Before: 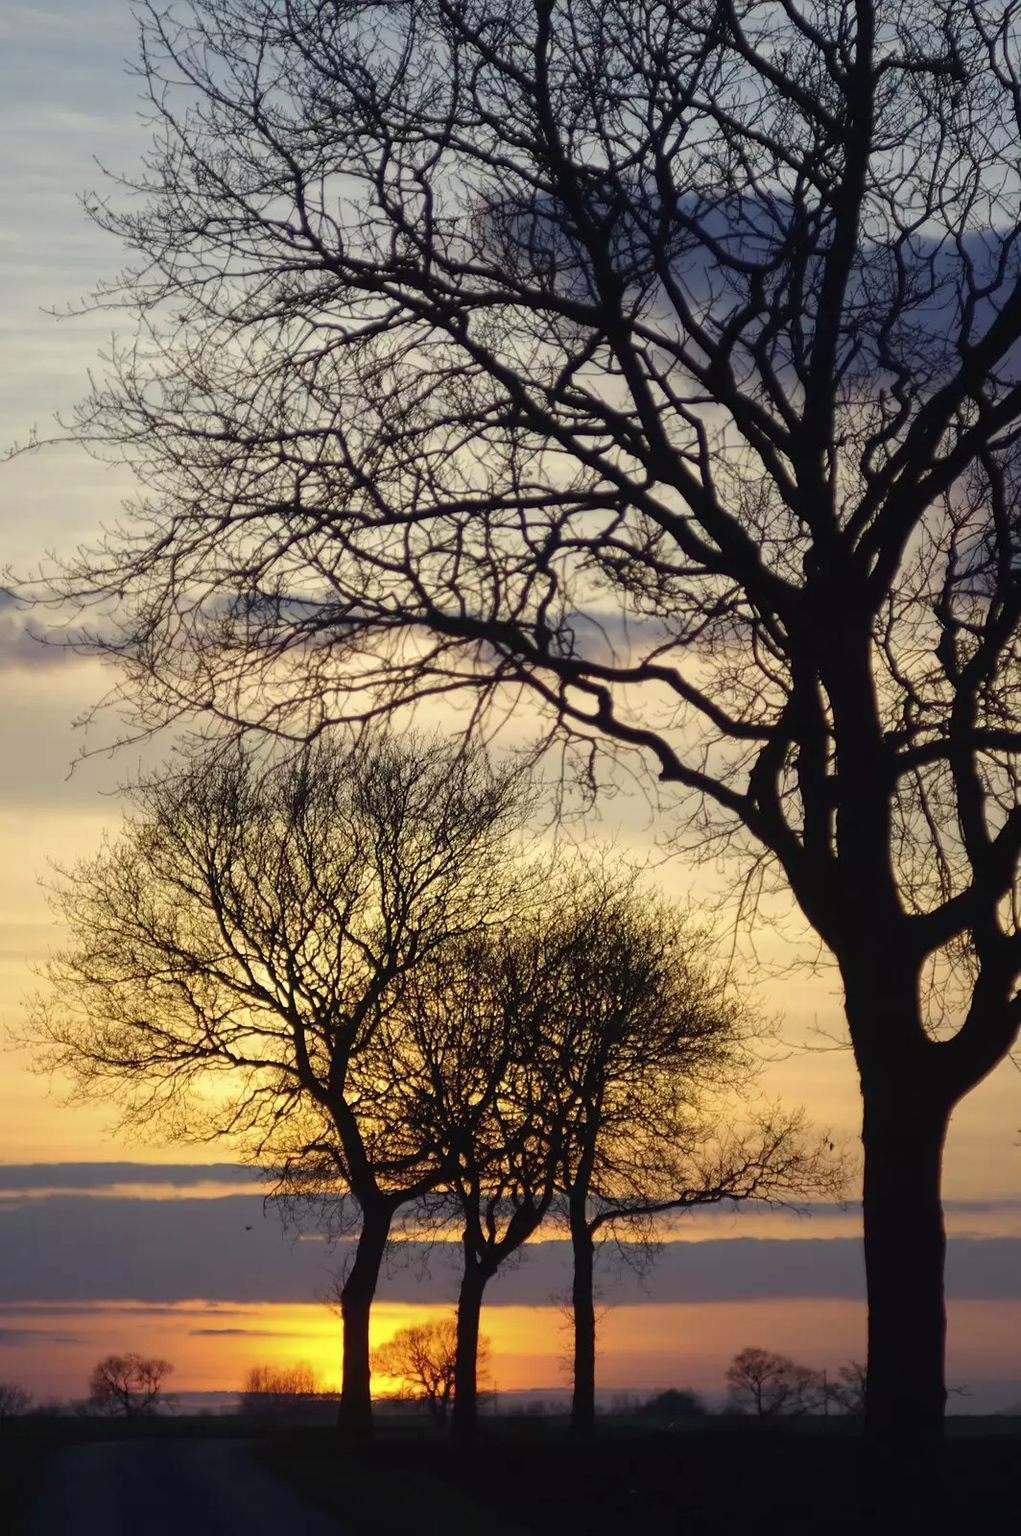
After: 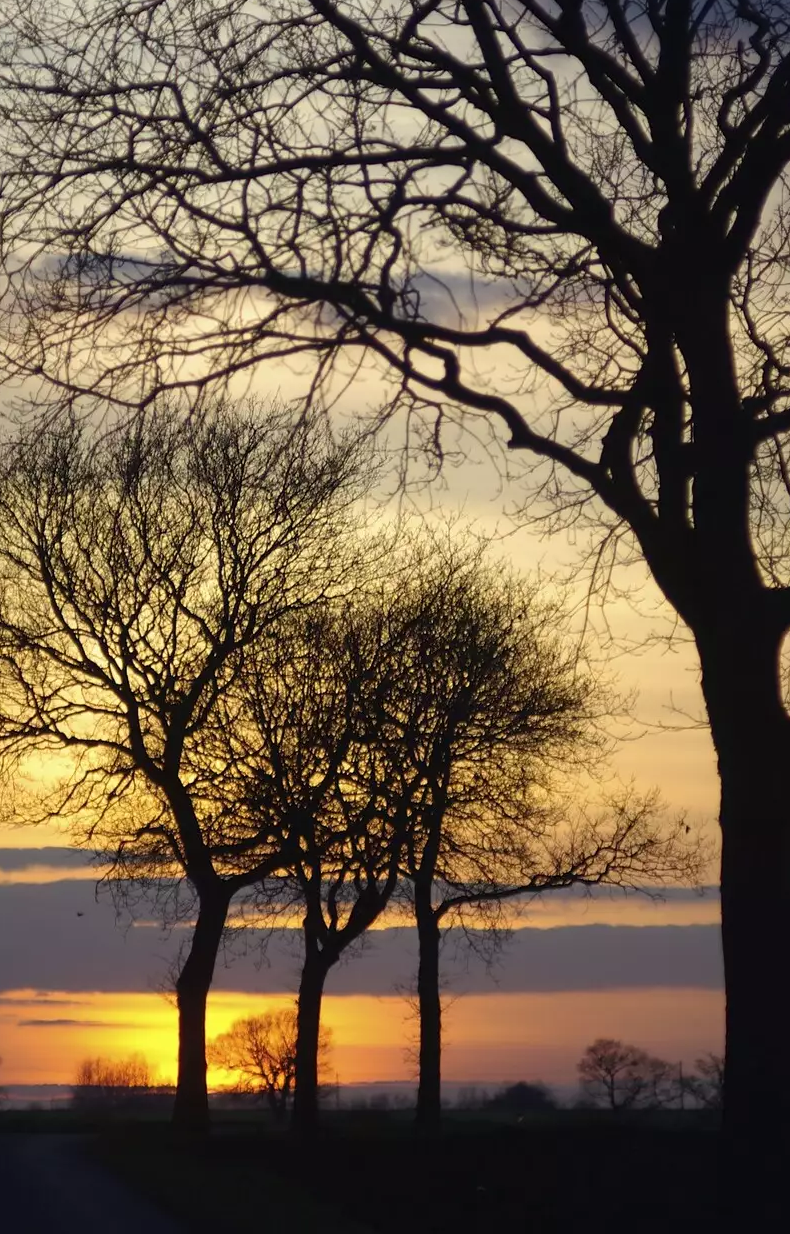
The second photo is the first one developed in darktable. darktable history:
crop: left 16.843%, top 22.844%, right 8.864%
